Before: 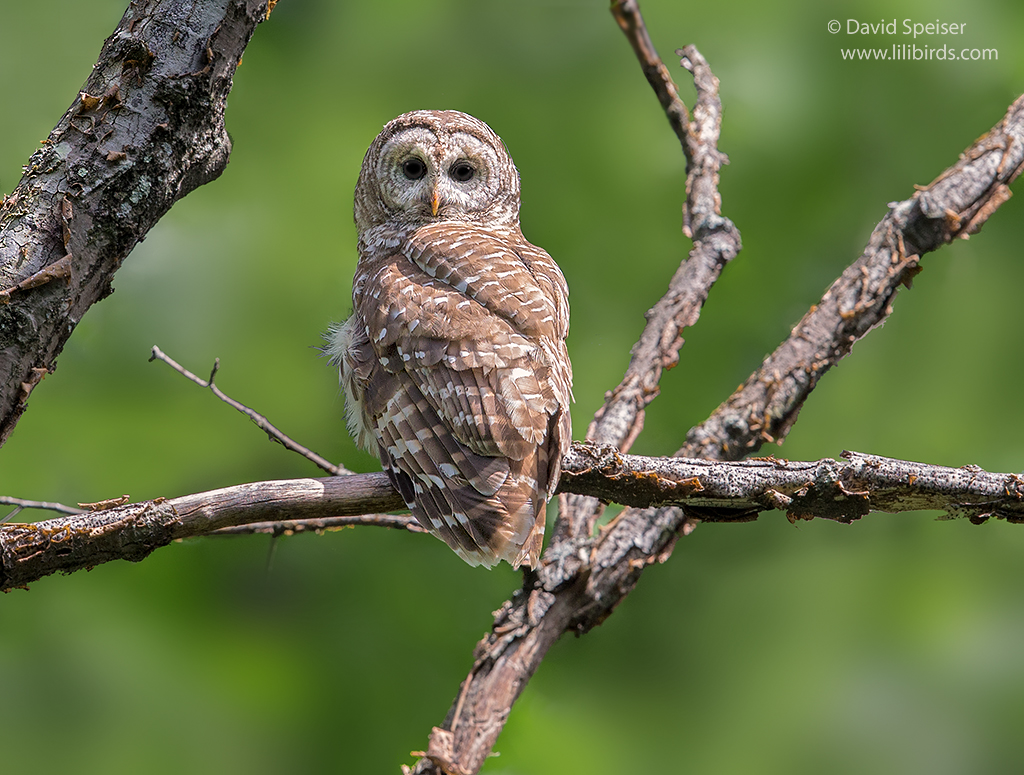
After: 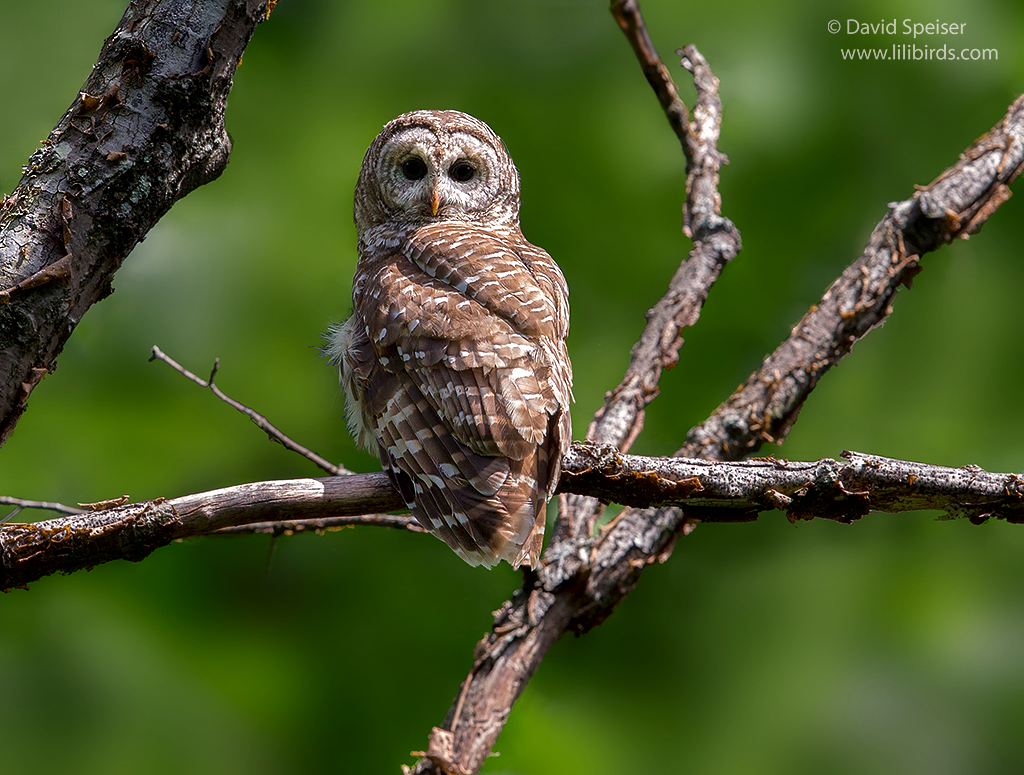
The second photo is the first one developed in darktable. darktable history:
contrast brightness saturation: brightness -0.2, saturation 0.08
contrast equalizer: y [[0.579, 0.58, 0.505, 0.5, 0.5, 0.5], [0.5 ×6], [0.5 ×6], [0 ×6], [0 ×6]]
